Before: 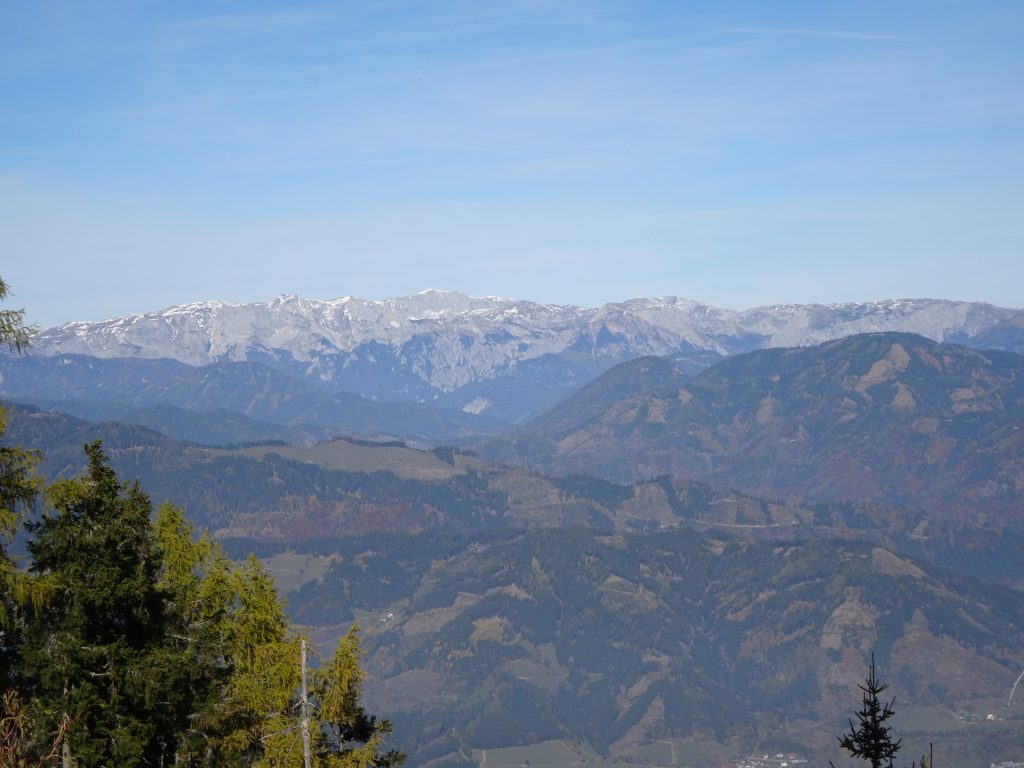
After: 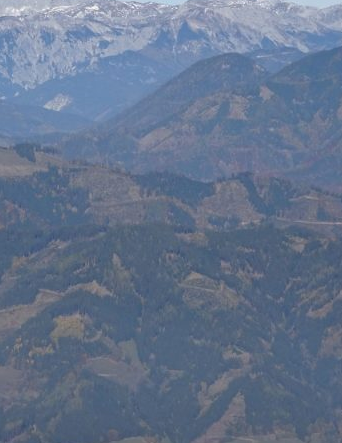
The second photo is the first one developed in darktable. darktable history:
crop: left 40.993%, top 39.457%, right 25.573%, bottom 2.852%
shadows and highlights: white point adjustment 0.06, highlights color adjustment 31.47%, soften with gaussian
